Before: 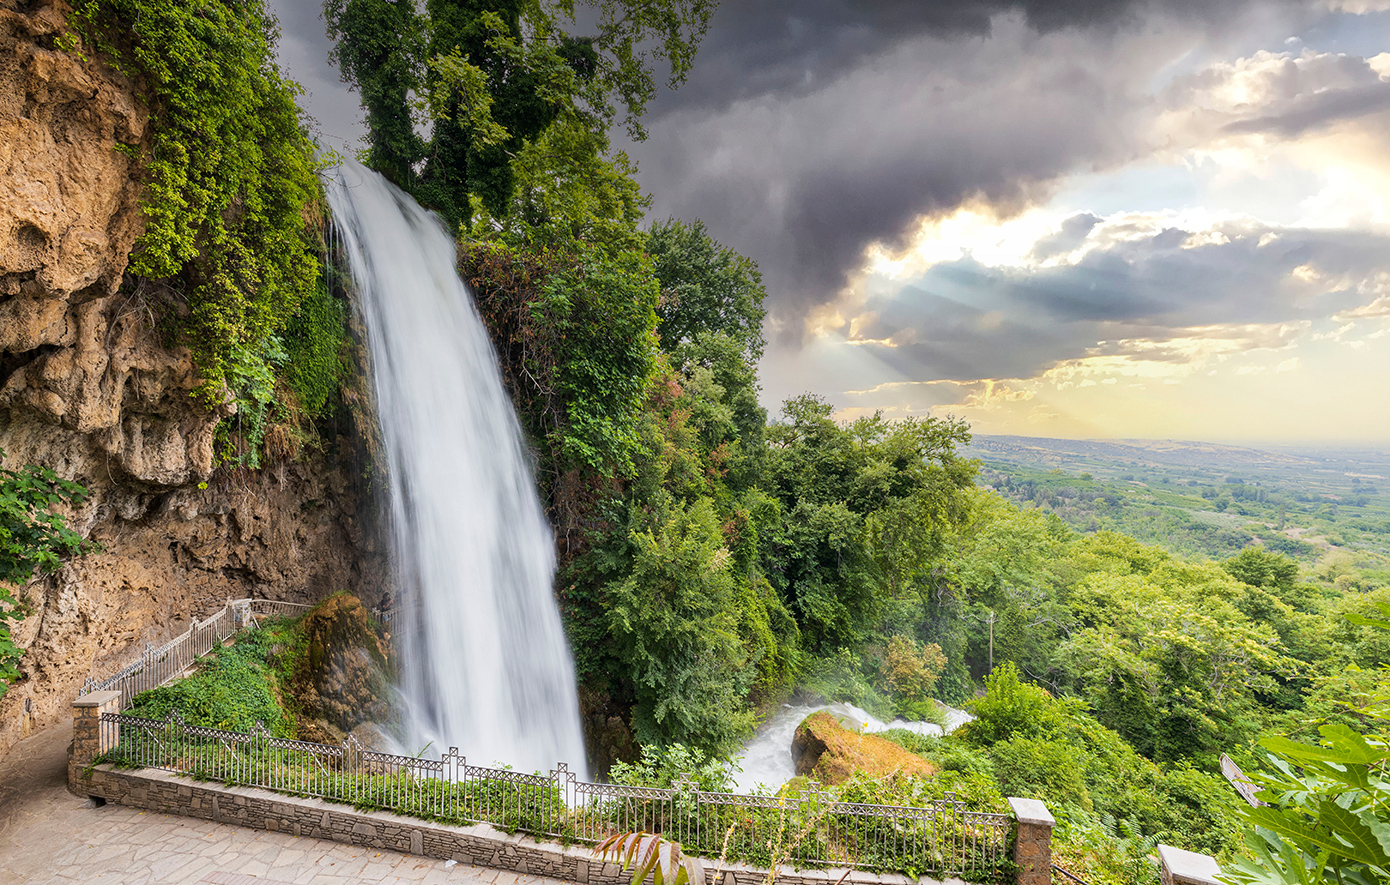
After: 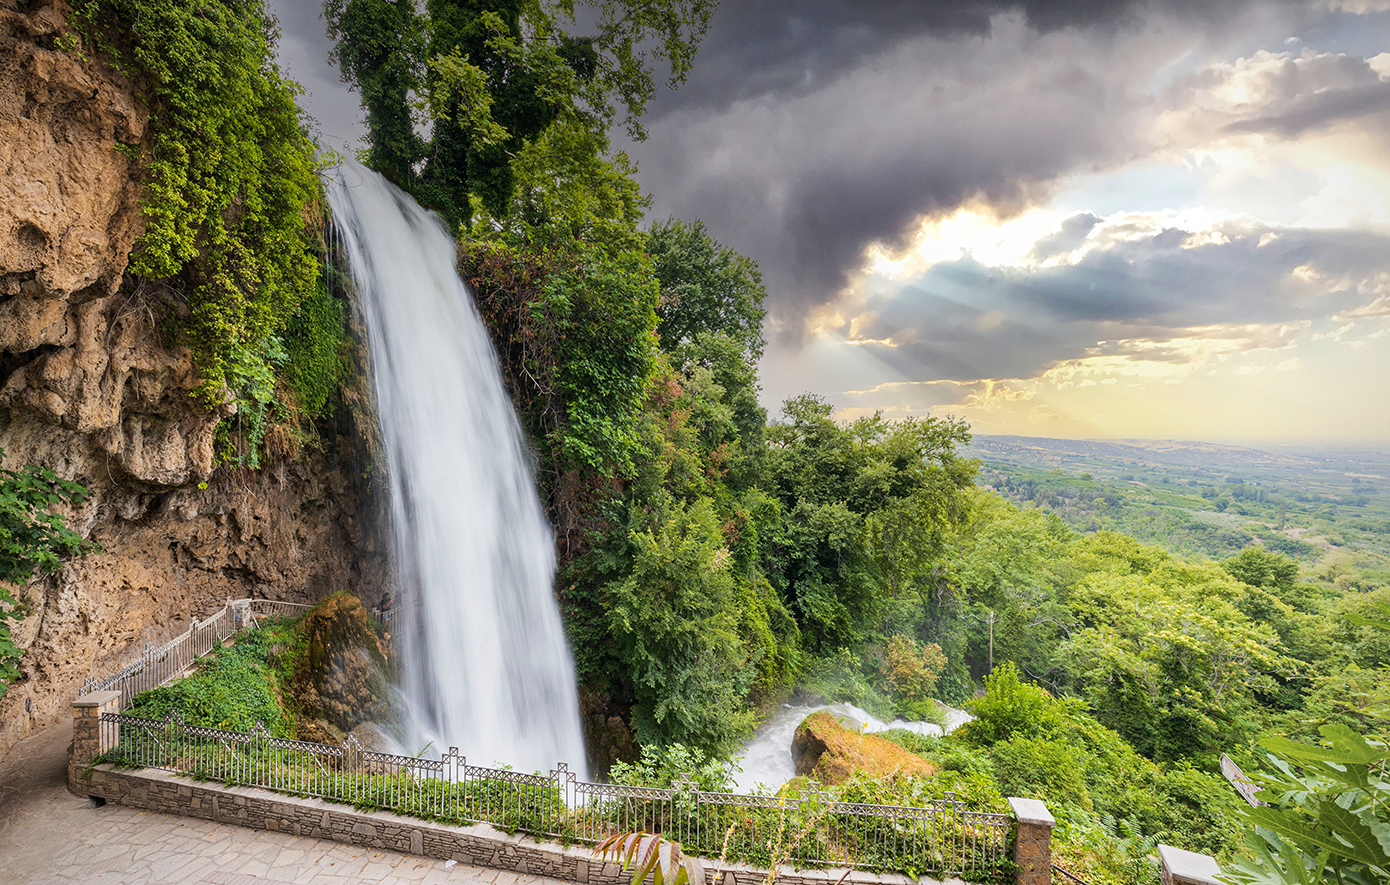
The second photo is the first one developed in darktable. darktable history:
vignetting: fall-off radius 60.83%, brightness -0.406, saturation -0.299
contrast equalizer: y [[0.5, 0.5, 0.472, 0.5, 0.5, 0.5], [0.5 ×6], [0.5 ×6], [0 ×6], [0 ×6]], mix 0.312
